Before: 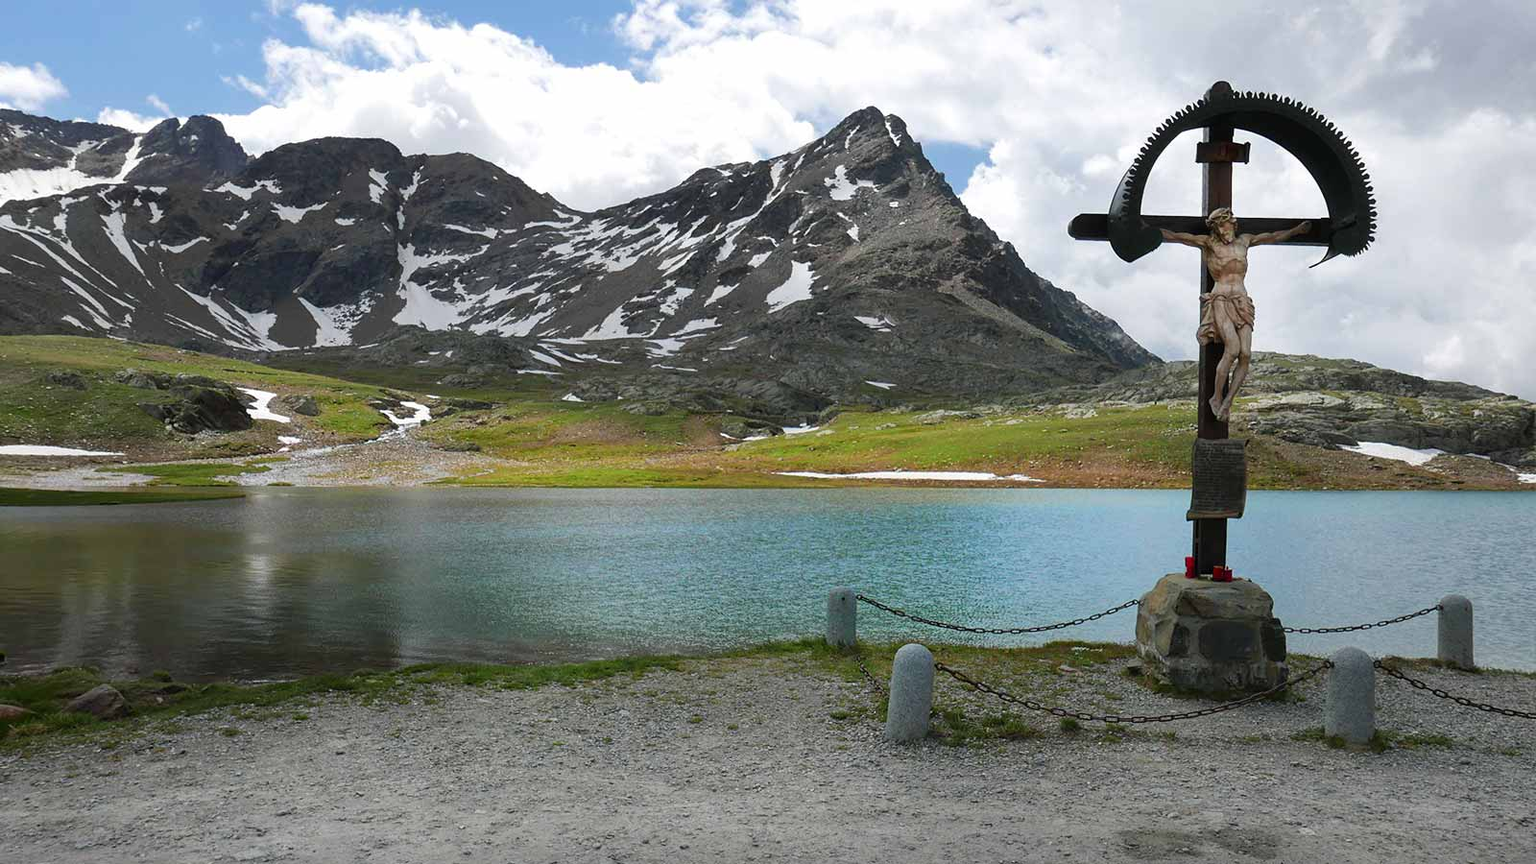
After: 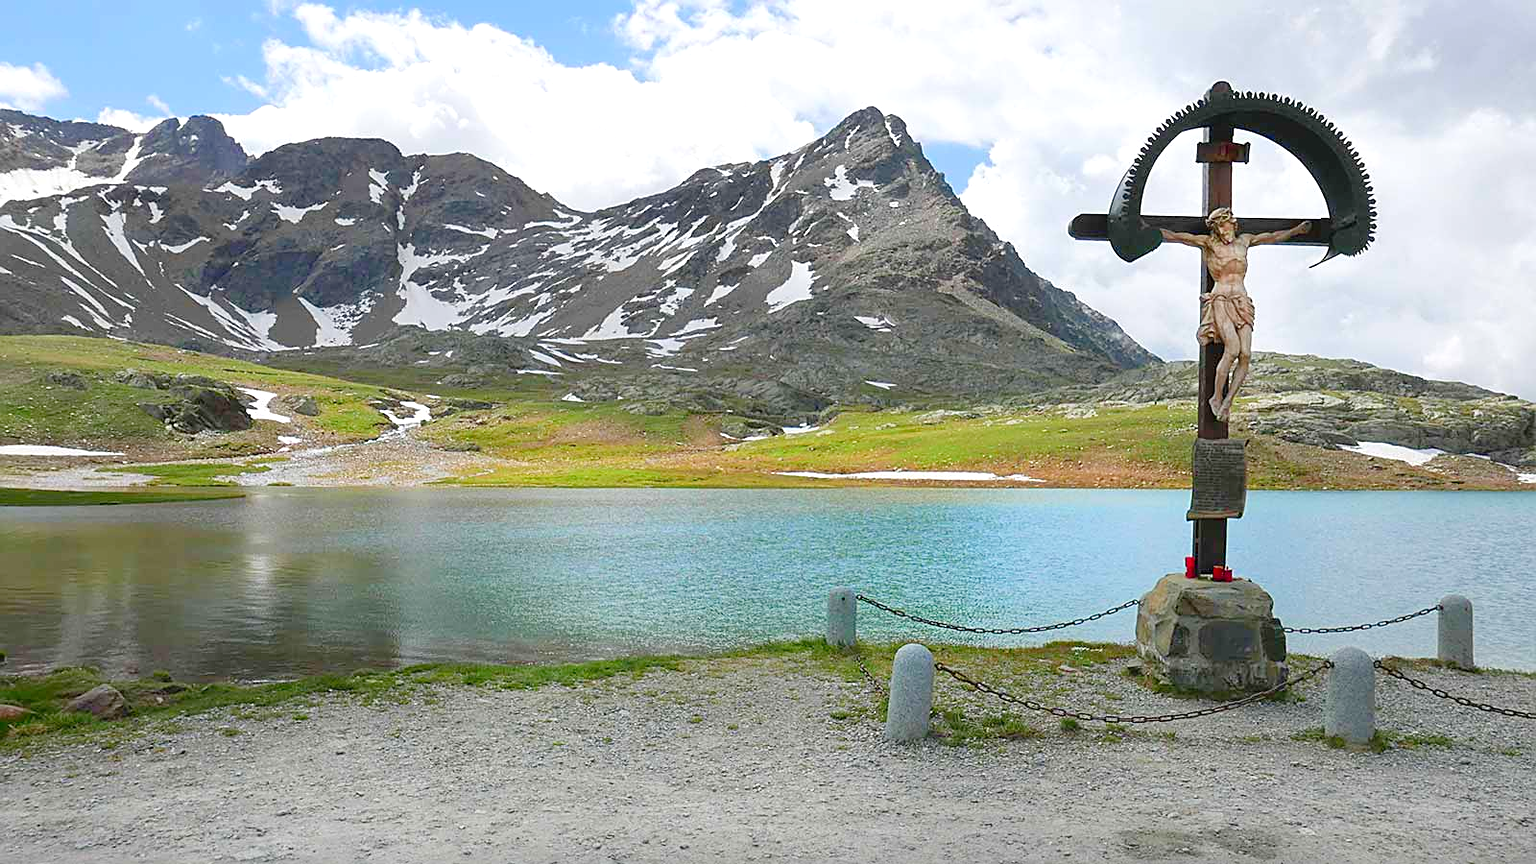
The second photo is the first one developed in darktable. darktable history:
sharpen: on, module defaults
levels: levels [0, 0.397, 0.955]
